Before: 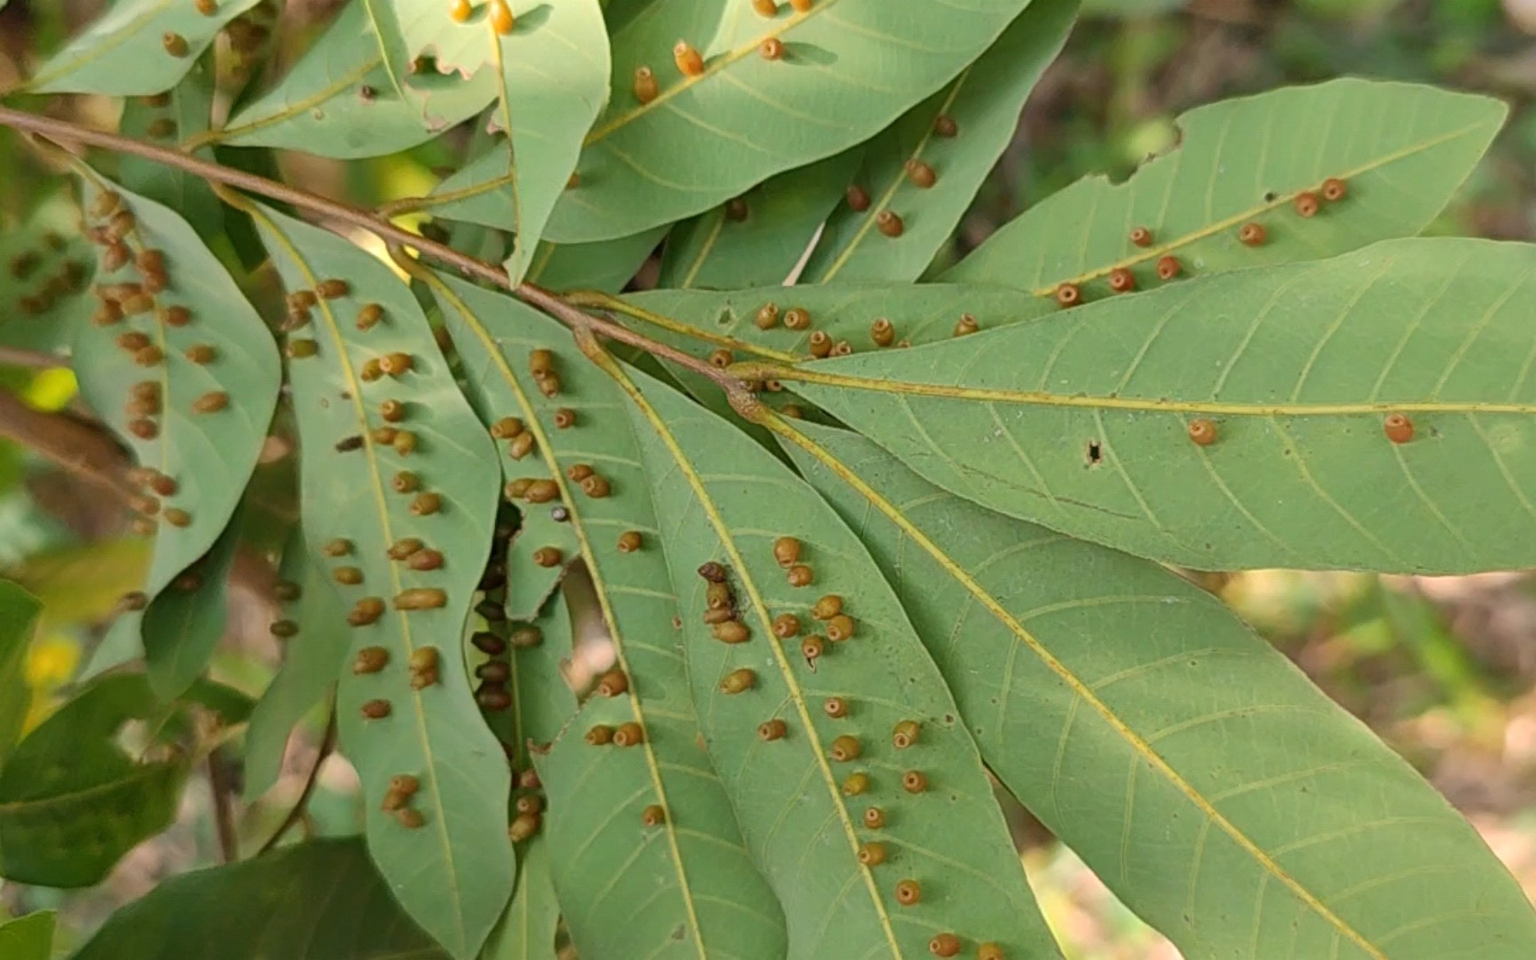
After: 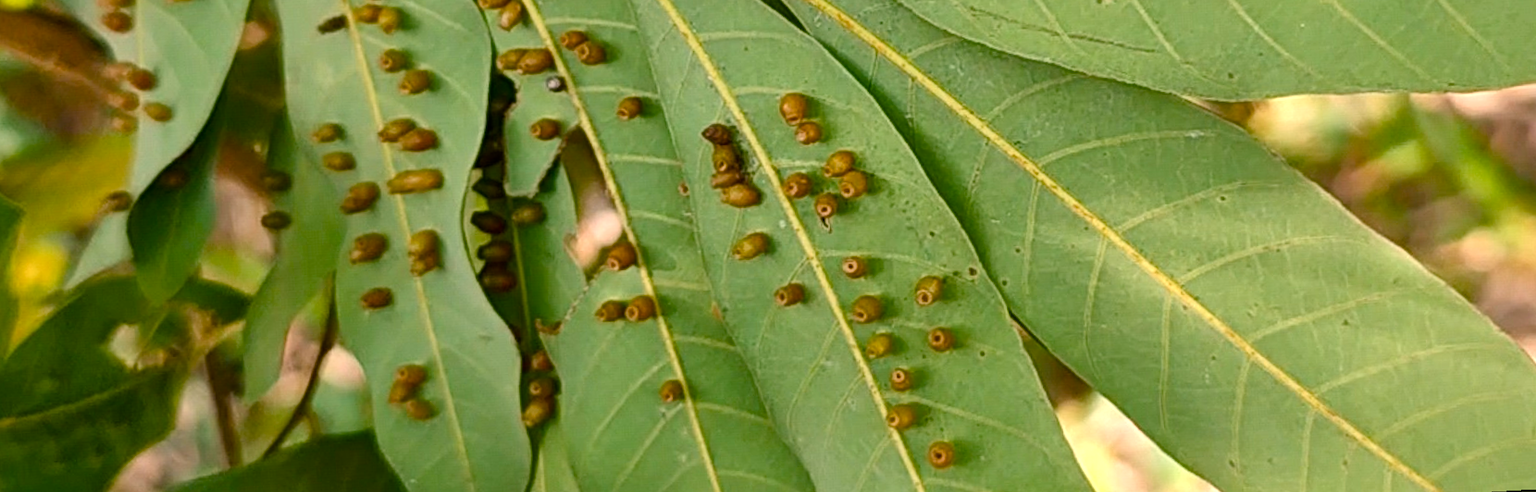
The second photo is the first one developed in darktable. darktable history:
color balance rgb: shadows lift › chroma 1%, shadows lift › hue 217.2°, power › hue 310.8°, highlights gain › chroma 2%, highlights gain › hue 44.4°, global offset › luminance 0.25%, global offset › hue 171.6°, perceptual saturation grading › global saturation 14.09%, perceptual saturation grading › highlights -30%, perceptual saturation grading › shadows 50.67%, global vibrance 25%, contrast 20%
local contrast: mode bilateral grid, contrast 20, coarseness 50, detail 130%, midtone range 0.2
crop and rotate: top 46.237%
rotate and perspective: rotation -3.52°, crop left 0.036, crop right 0.964, crop top 0.081, crop bottom 0.919
